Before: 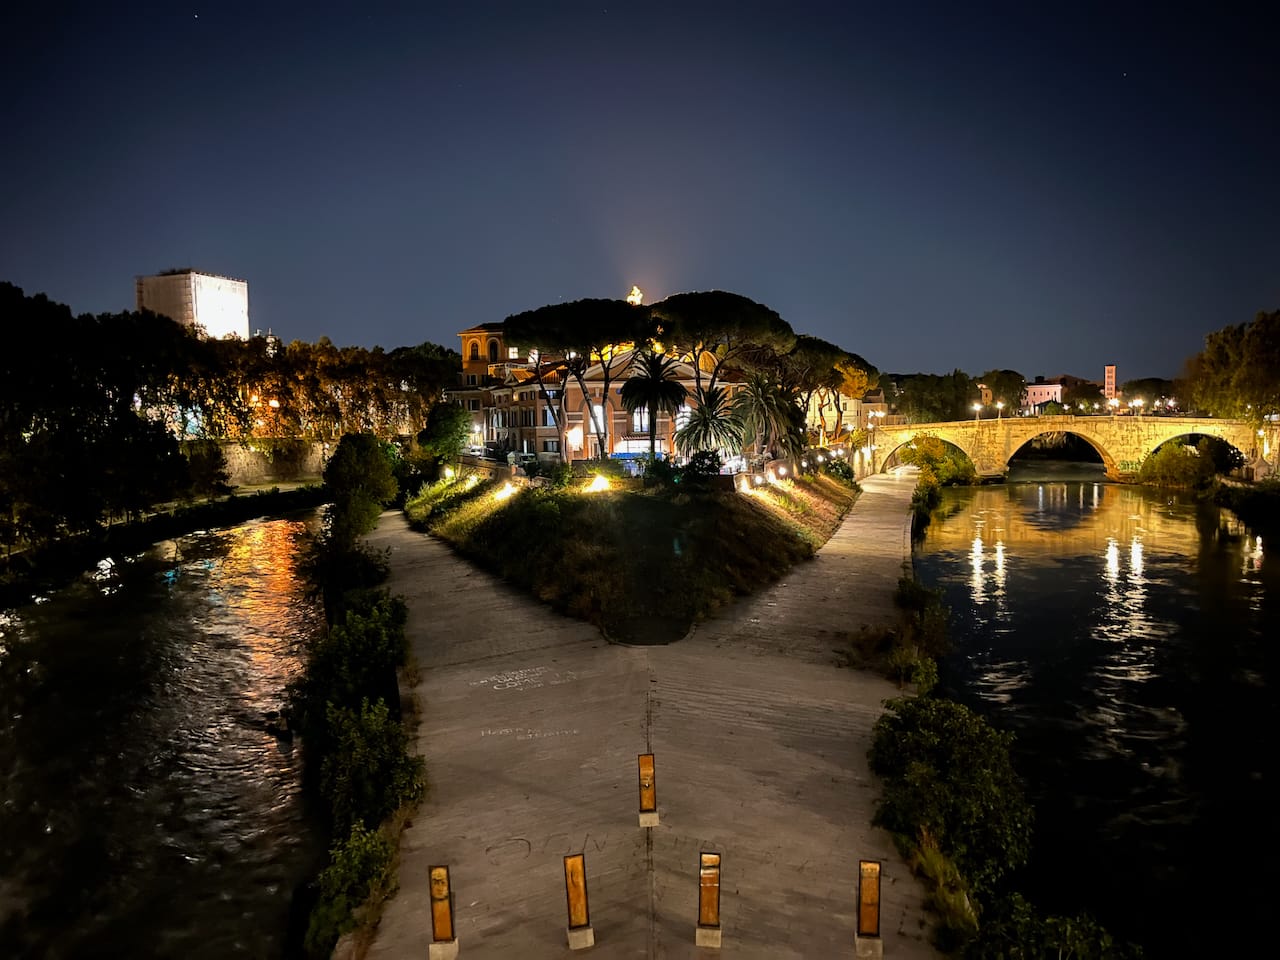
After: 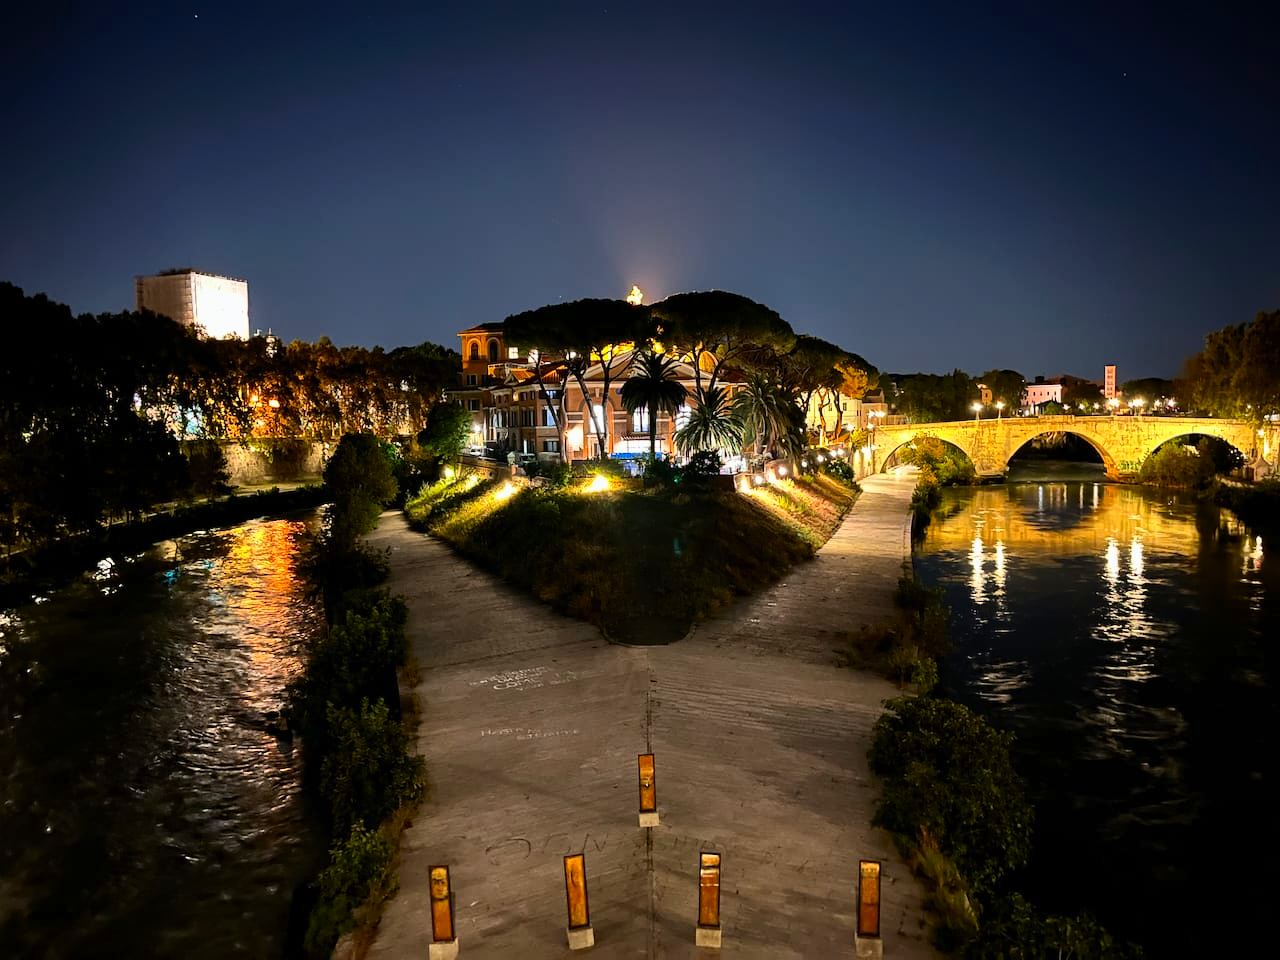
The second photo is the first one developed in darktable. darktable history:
contrast brightness saturation: contrast 0.23, brightness 0.098, saturation 0.286
